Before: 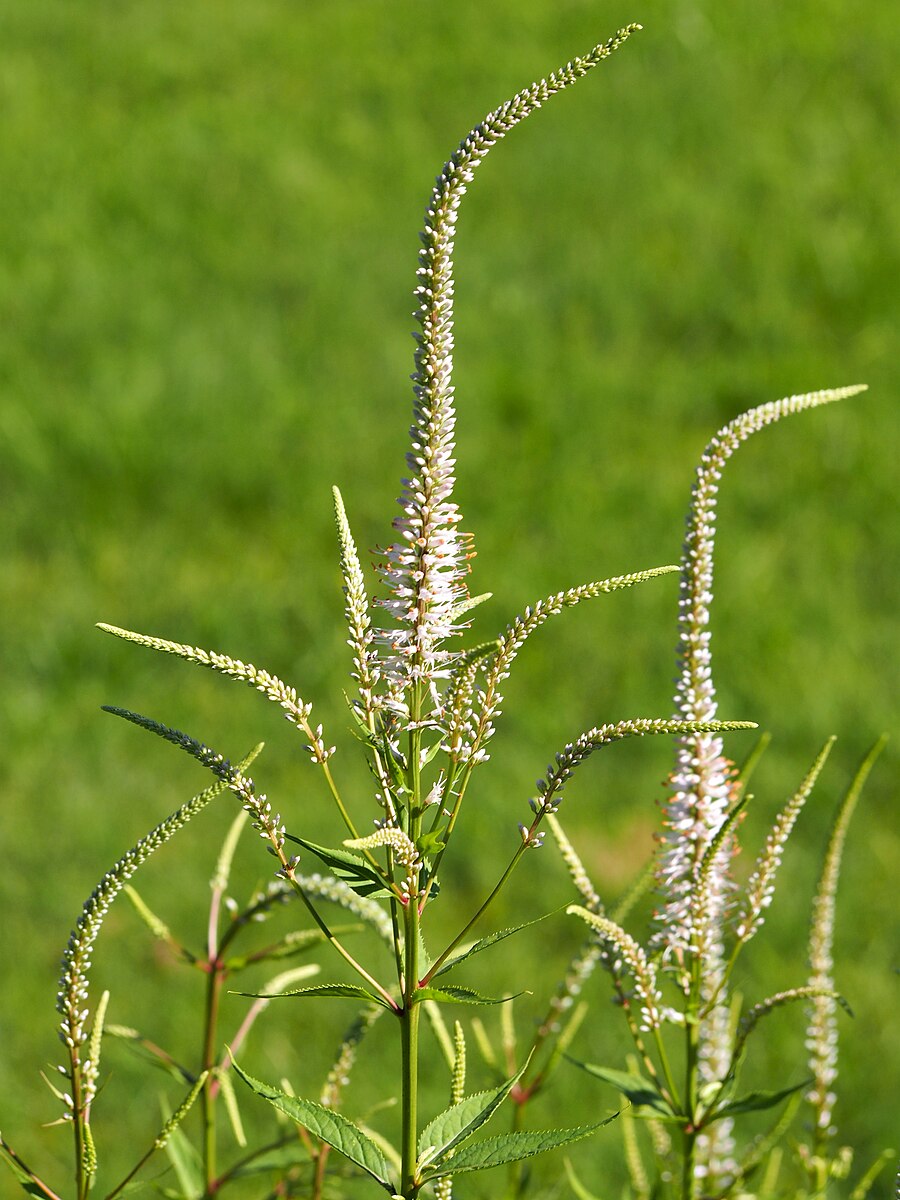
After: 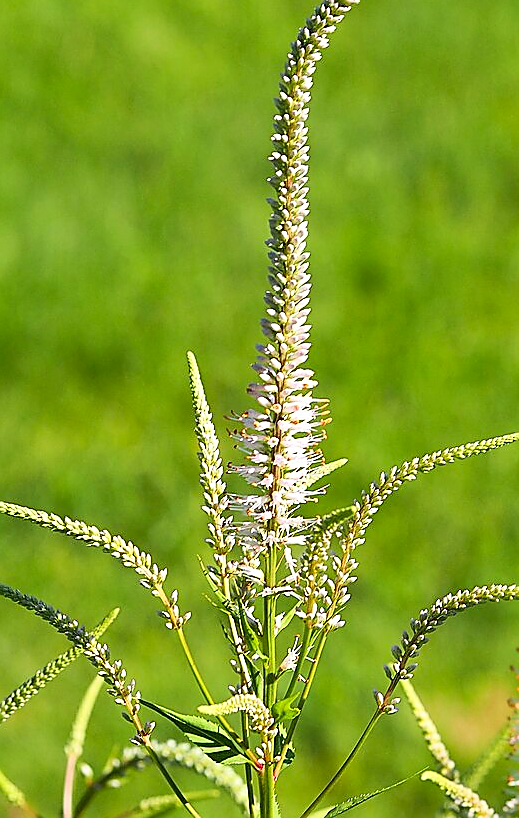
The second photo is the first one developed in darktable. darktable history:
sharpen: radius 1.4, amount 1.25, threshold 0.7
contrast brightness saturation: contrast 0.2, brightness 0.16, saturation 0.22
crop: left 16.202%, top 11.208%, right 26.045%, bottom 20.557%
